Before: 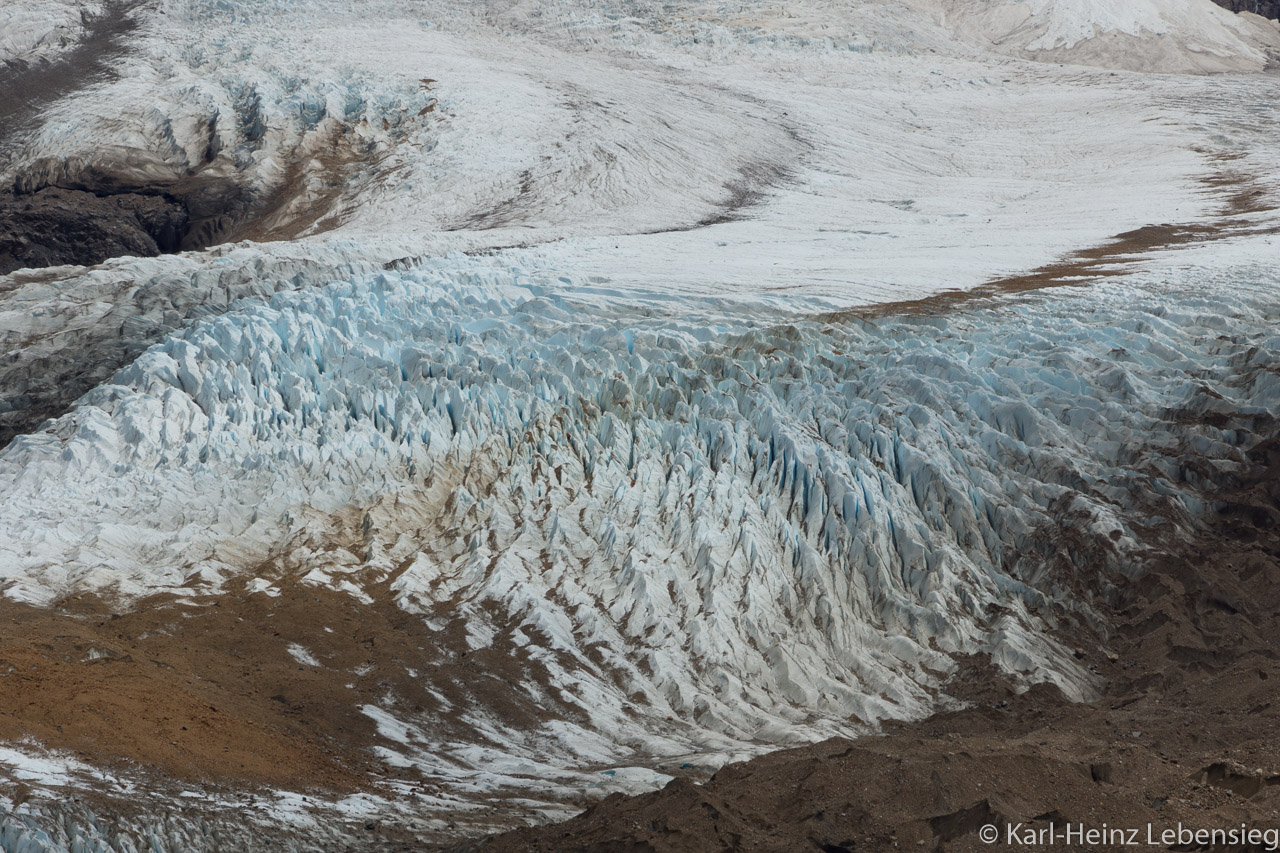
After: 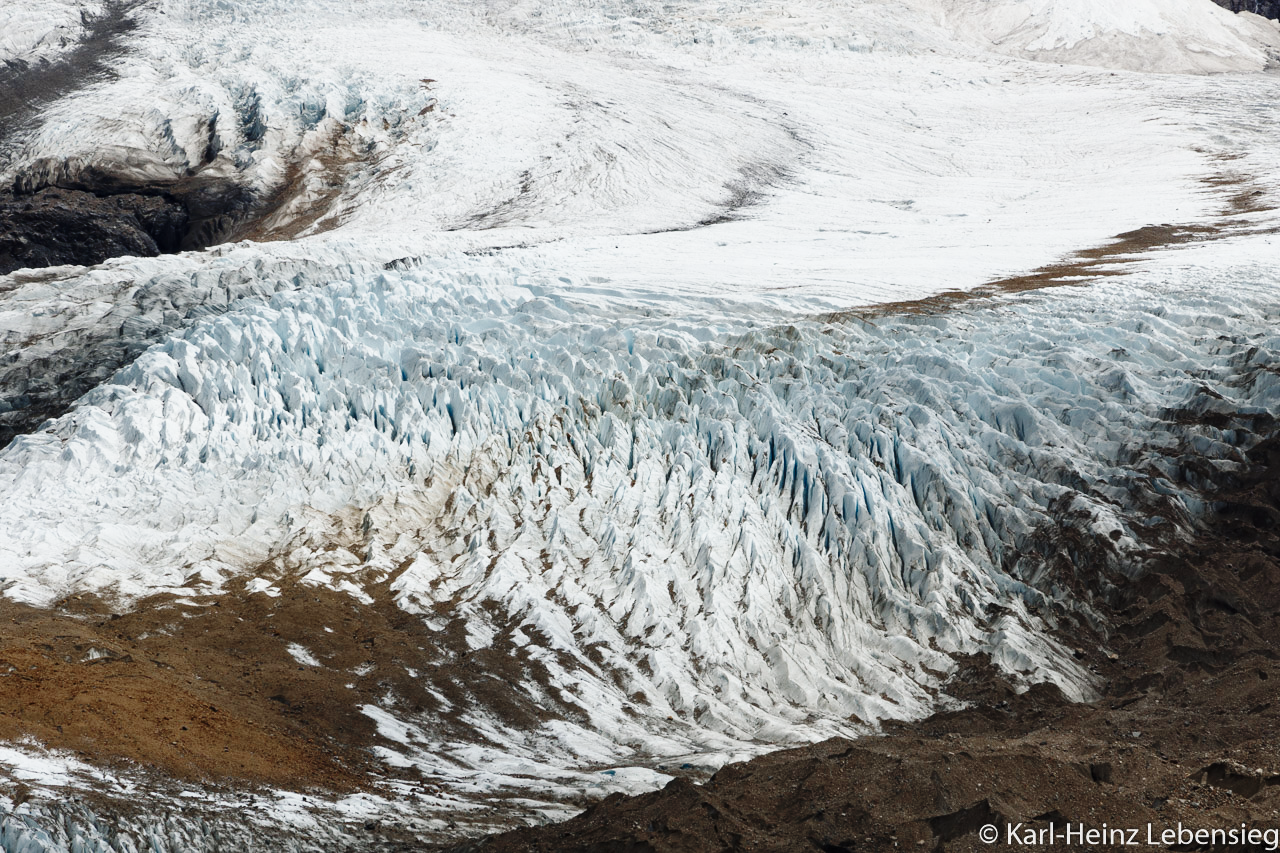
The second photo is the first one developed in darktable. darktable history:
base curve: curves: ch0 [(0, 0) (0.036, 0.025) (0.121, 0.166) (0.206, 0.329) (0.605, 0.79) (1, 1)], preserve colors none
vignetting: fall-off start 115.94%, fall-off radius 59.55%, brightness -0.288, dithering 8-bit output
color balance rgb: shadows lift › chroma 1.015%, shadows lift › hue 217.6°, power › hue 60.23°, linear chroma grading › shadows -1.598%, linear chroma grading › highlights -14.965%, linear chroma grading › global chroma -9.511%, linear chroma grading › mid-tones -9.568%, perceptual saturation grading › global saturation 30.785%, perceptual brilliance grading › highlights 8.412%, perceptual brilliance grading › mid-tones 3.987%, perceptual brilliance grading › shadows 1.769%, contrast 4.575%
color zones: curves: ch0 [(0, 0.5) (0.125, 0.4) (0.25, 0.5) (0.375, 0.4) (0.5, 0.4) (0.625, 0.35) (0.75, 0.35) (0.875, 0.5)]; ch1 [(0, 0.35) (0.125, 0.45) (0.25, 0.35) (0.375, 0.35) (0.5, 0.35) (0.625, 0.35) (0.75, 0.45) (0.875, 0.35)]; ch2 [(0, 0.6) (0.125, 0.5) (0.25, 0.5) (0.375, 0.6) (0.5, 0.6) (0.625, 0.5) (0.75, 0.5) (0.875, 0.5)]
